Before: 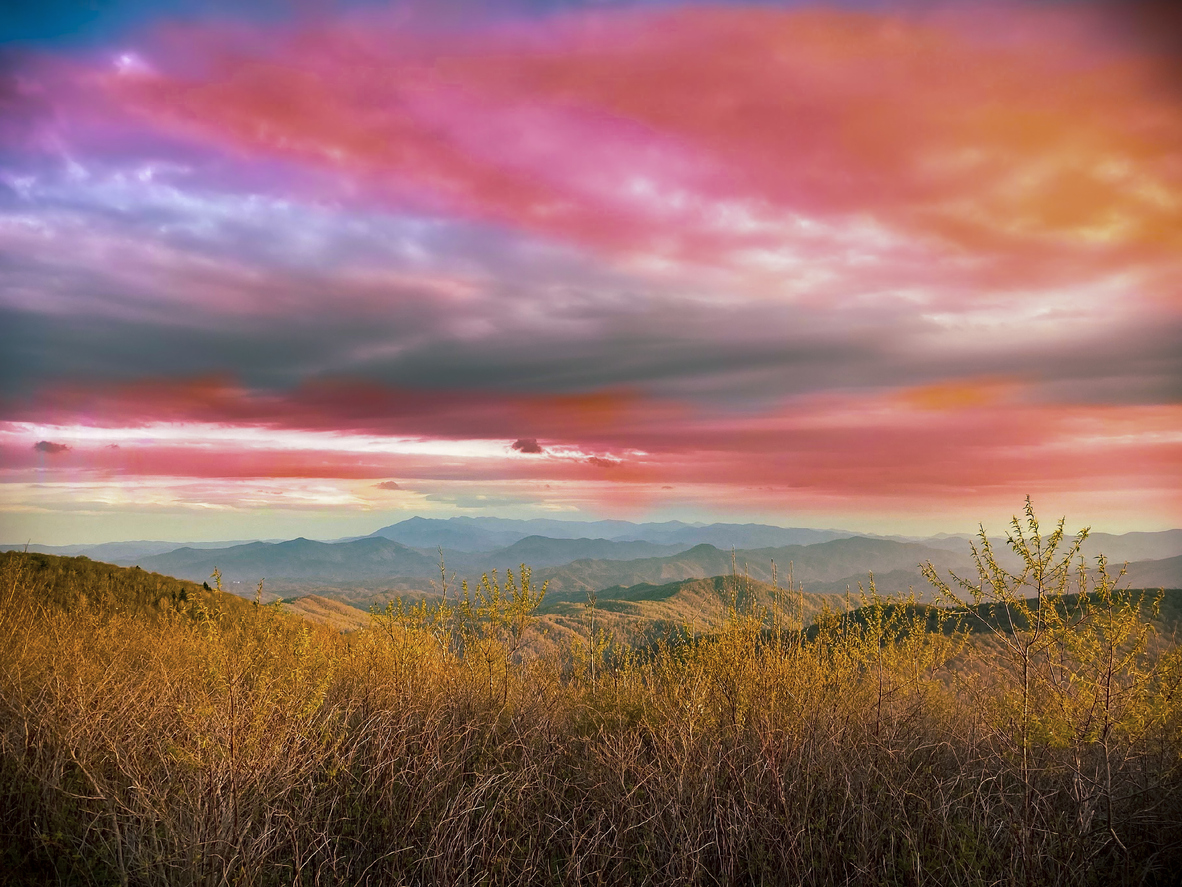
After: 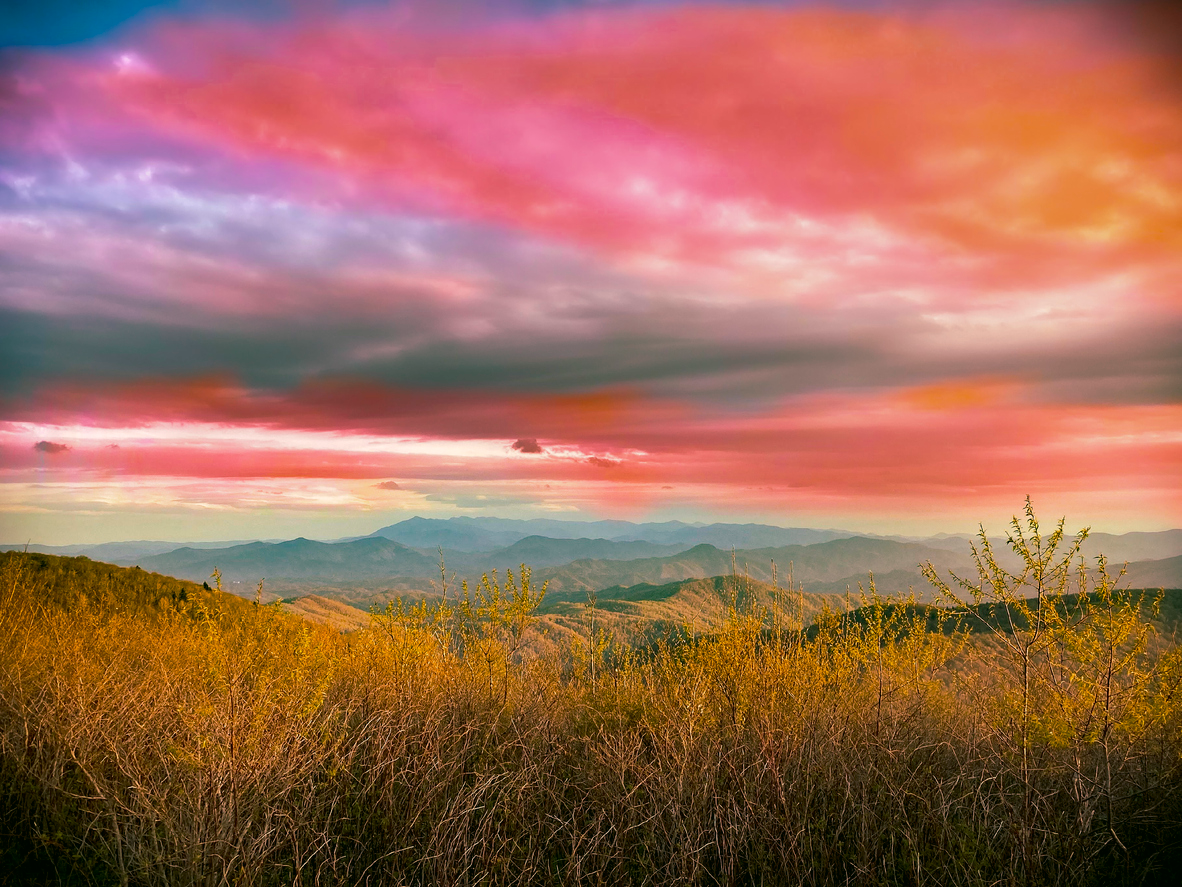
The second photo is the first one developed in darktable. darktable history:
color correction: highlights a* 4.25, highlights b* 4.93, shadows a* -7.14, shadows b* 5.04
